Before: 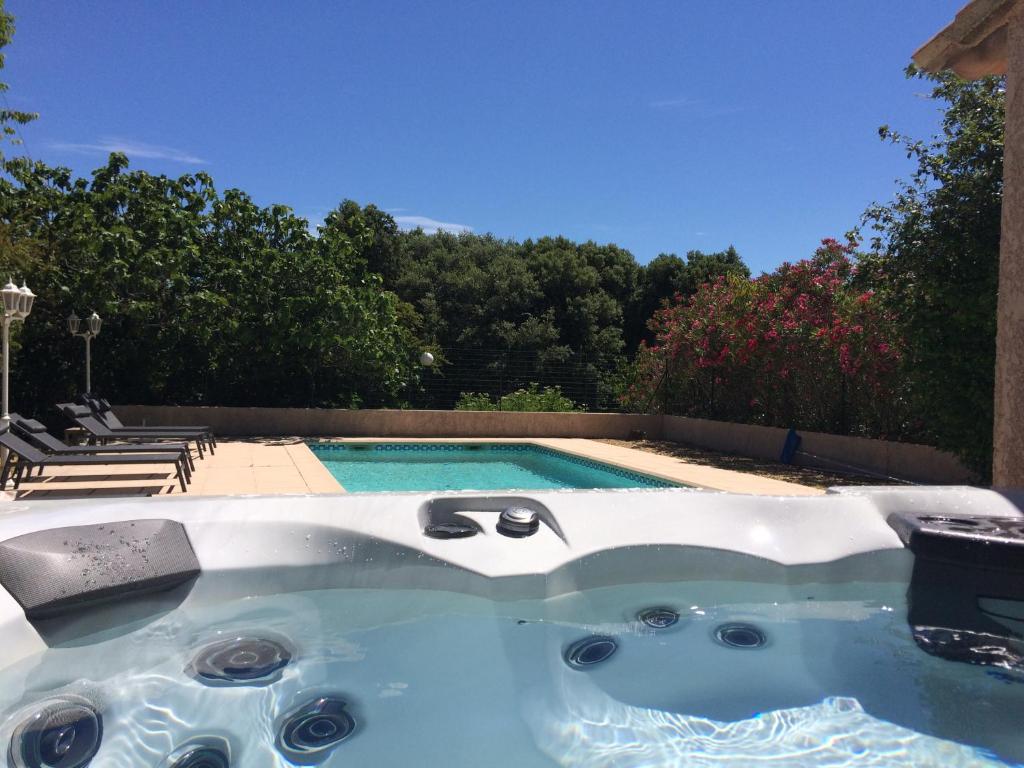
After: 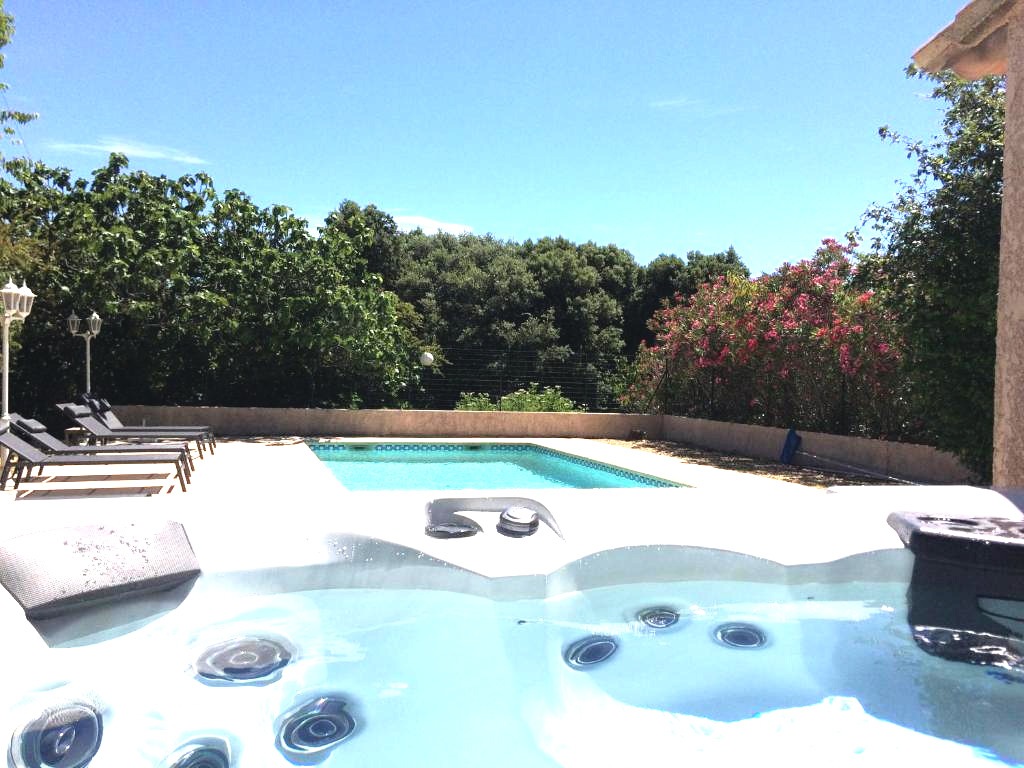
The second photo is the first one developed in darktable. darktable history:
exposure: black level correction 0.001, exposure 1.12 EV, compensate highlight preservation false
contrast brightness saturation: contrast -0.092, saturation -0.1
tone equalizer: -8 EV -0.789 EV, -7 EV -0.691 EV, -6 EV -0.626 EV, -5 EV -0.419 EV, -3 EV 0.391 EV, -2 EV 0.6 EV, -1 EV 0.676 EV, +0 EV 0.727 EV, mask exposure compensation -0.504 EV
